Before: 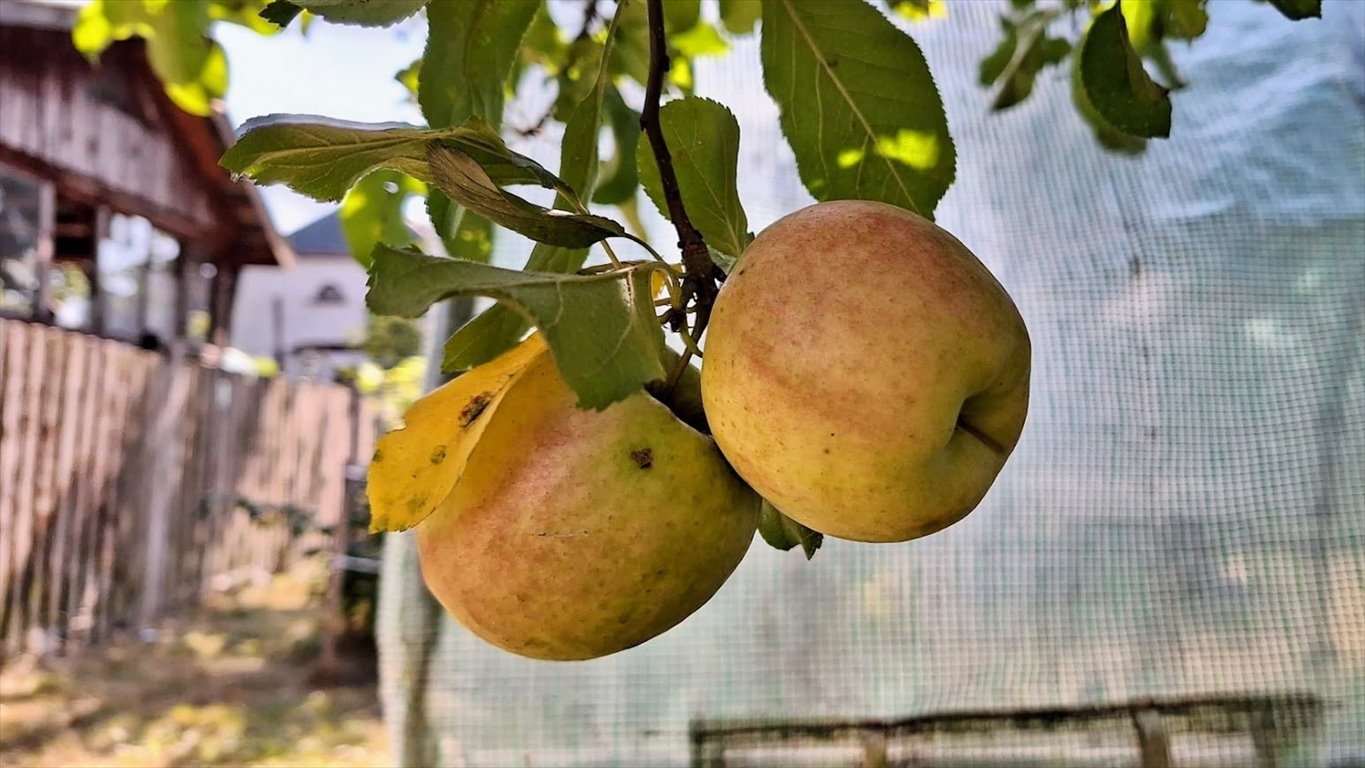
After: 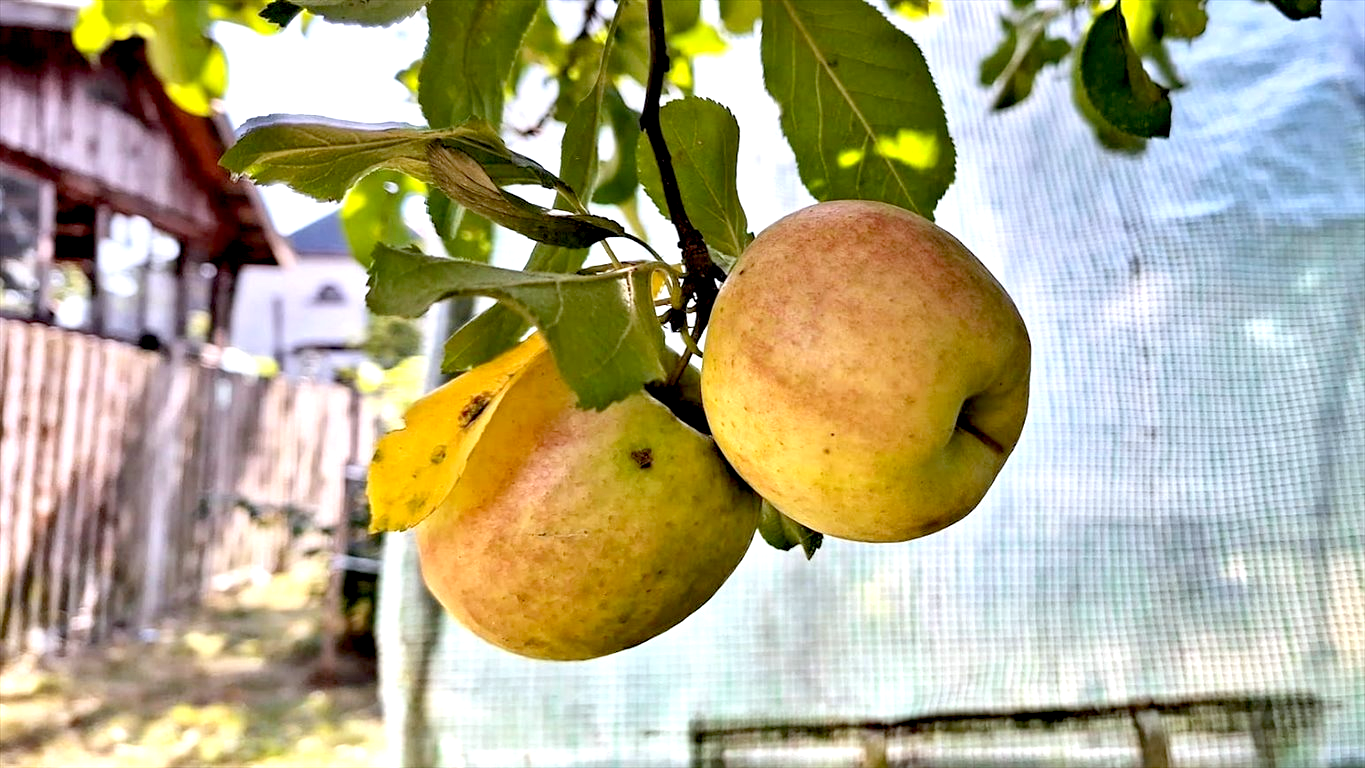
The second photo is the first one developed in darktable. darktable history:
exposure: black level correction 0.01, exposure 1 EV, compensate highlight preservation false
white balance: red 0.925, blue 1.046
graduated density: density 0.38 EV, hardness 21%, rotation -6.11°, saturation 32%
